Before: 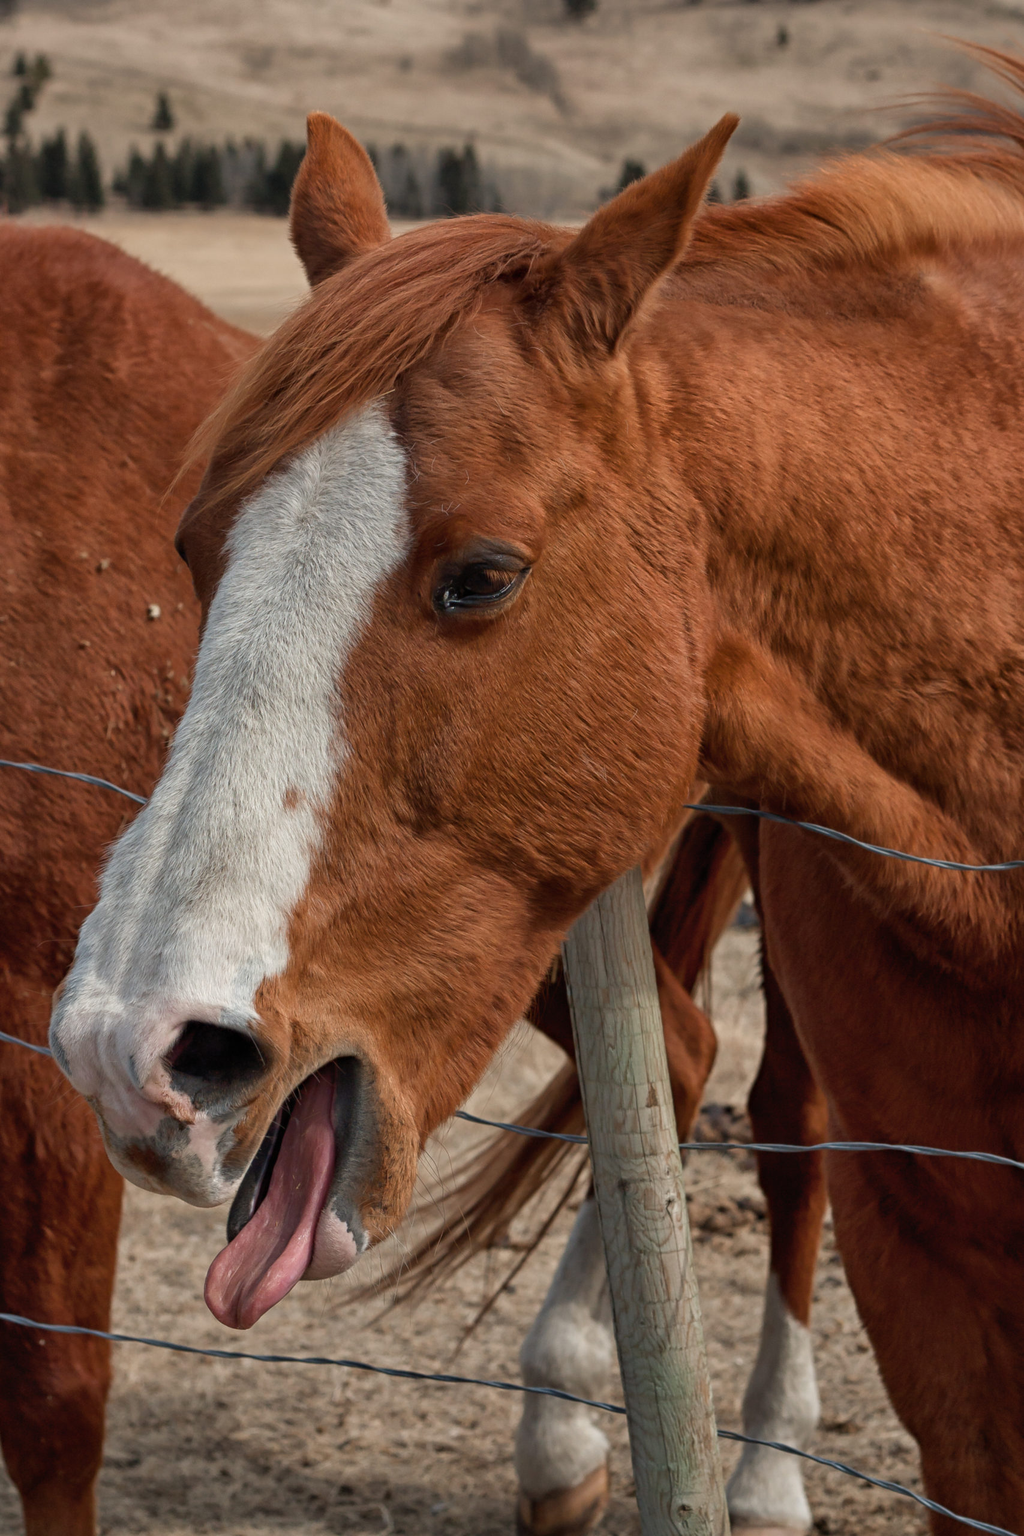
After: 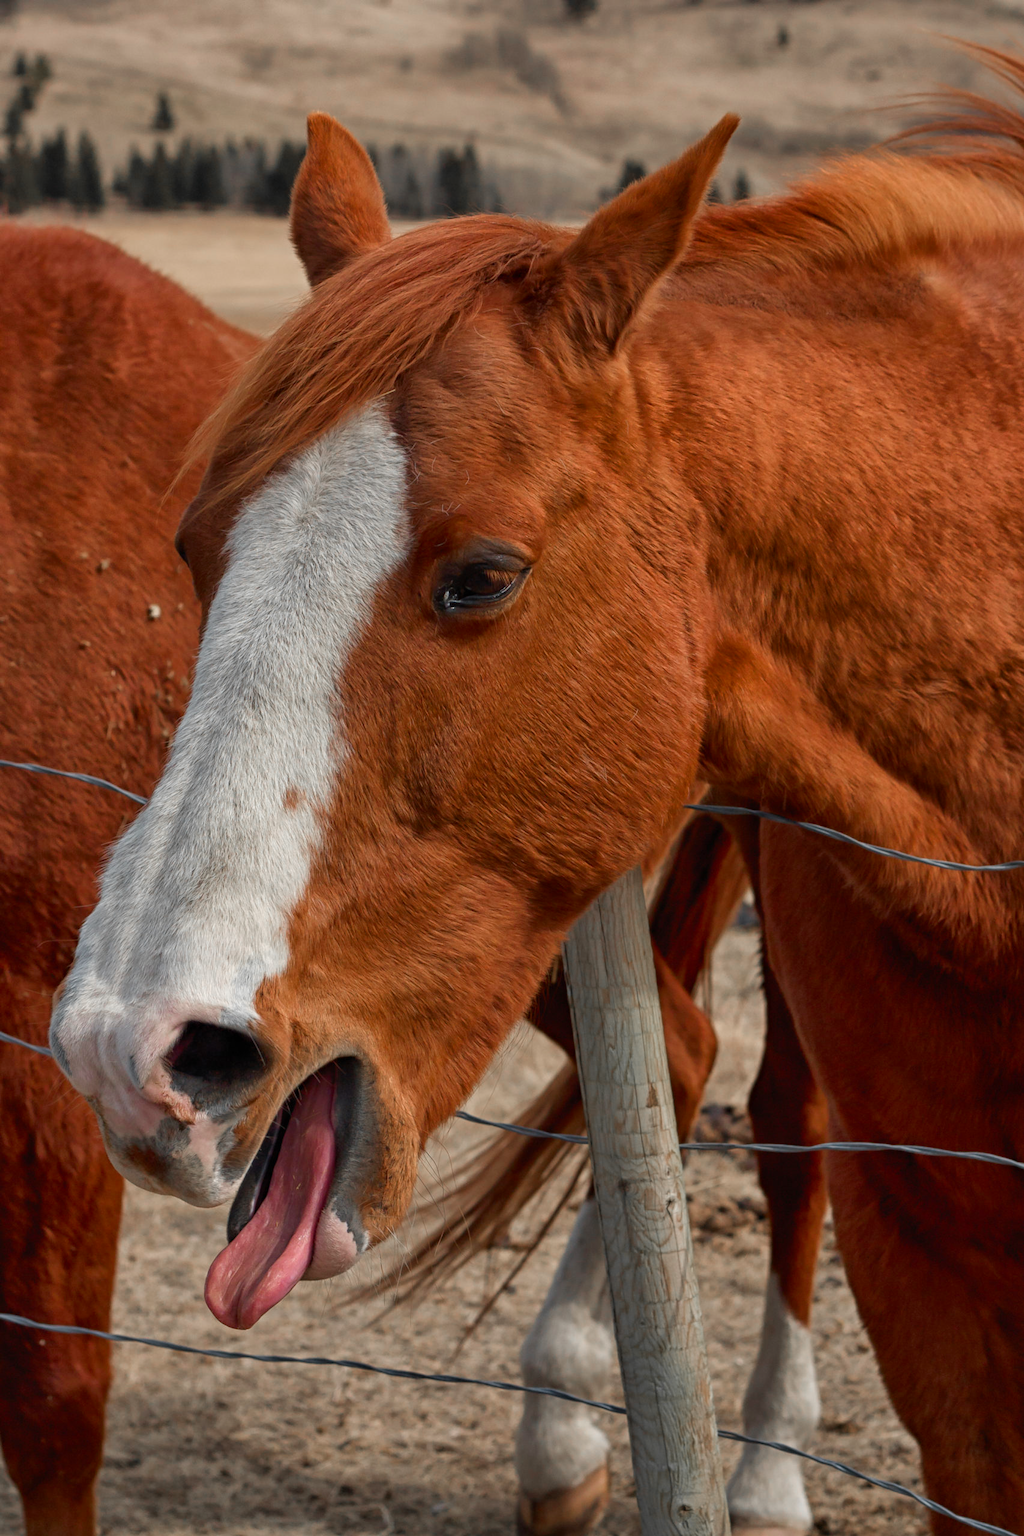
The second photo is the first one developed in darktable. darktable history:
tone equalizer: on, module defaults
color zones: curves: ch1 [(0, 0.679) (0.143, 0.647) (0.286, 0.261) (0.378, -0.011) (0.571, 0.396) (0.714, 0.399) (0.857, 0.406) (1, 0.679)]
